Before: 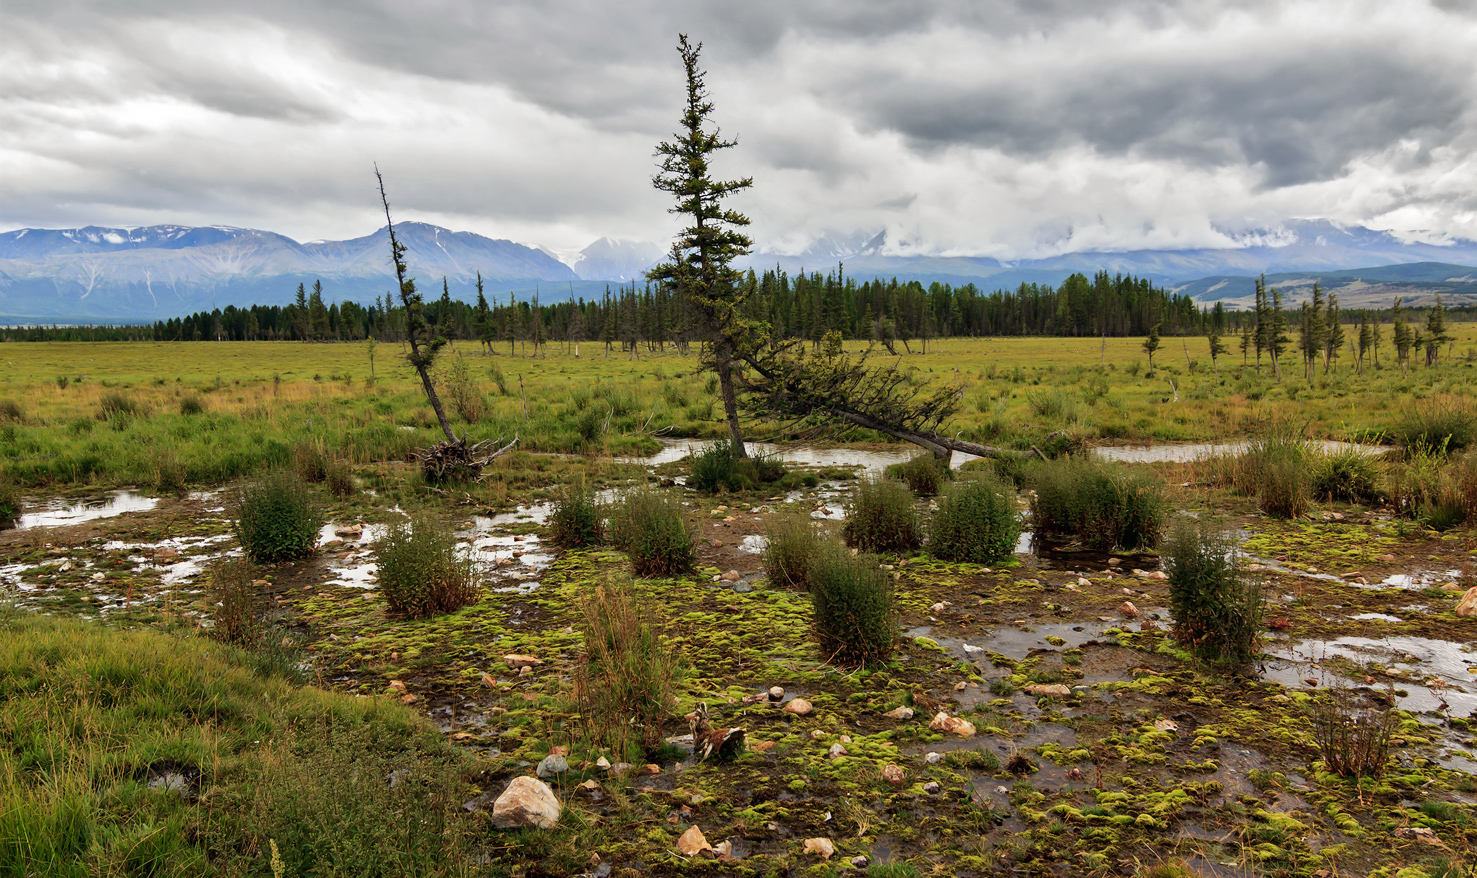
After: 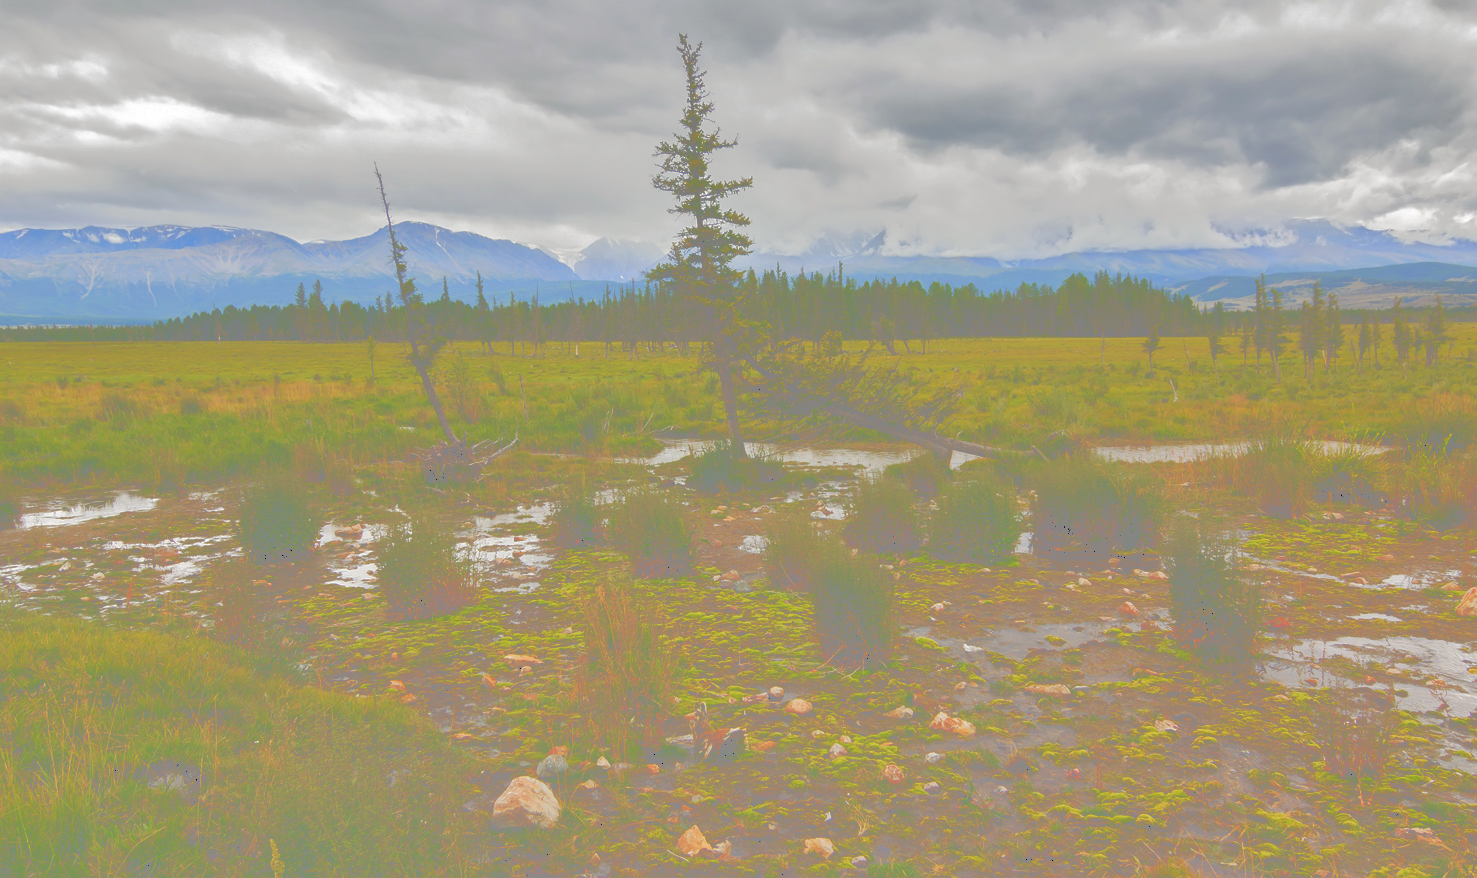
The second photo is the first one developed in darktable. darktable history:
shadows and highlights: radius 266.38, soften with gaussian
tone curve: curves: ch0 [(0, 0) (0.003, 0.6) (0.011, 0.6) (0.025, 0.601) (0.044, 0.601) (0.069, 0.601) (0.1, 0.601) (0.136, 0.602) (0.177, 0.605) (0.224, 0.609) (0.277, 0.615) (0.335, 0.625) (0.399, 0.633) (0.468, 0.654) (0.543, 0.676) (0.623, 0.71) (0.709, 0.753) (0.801, 0.802) (0.898, 0.85) (1, 1)], color space Lab, independent channels, preserve colors none
